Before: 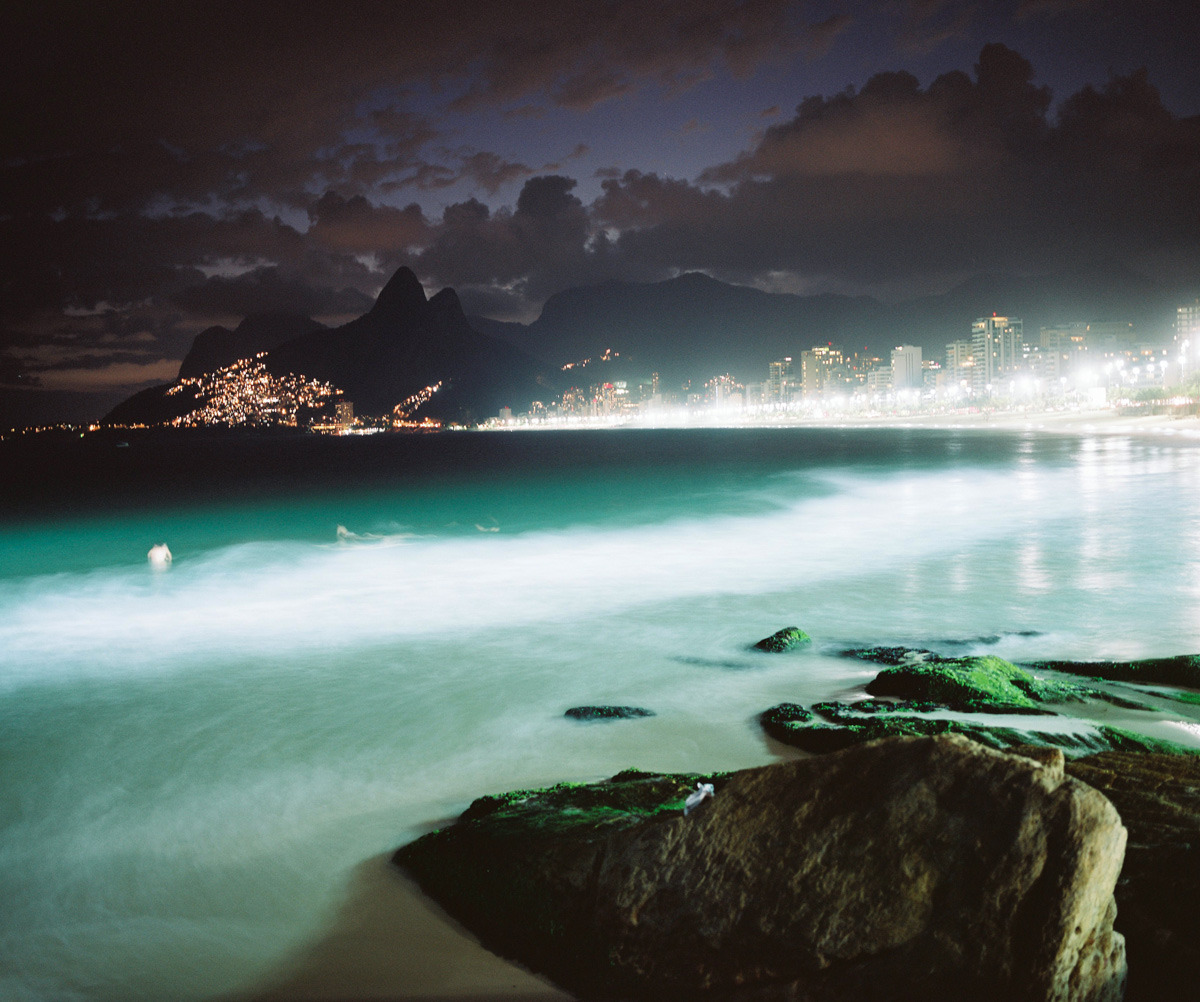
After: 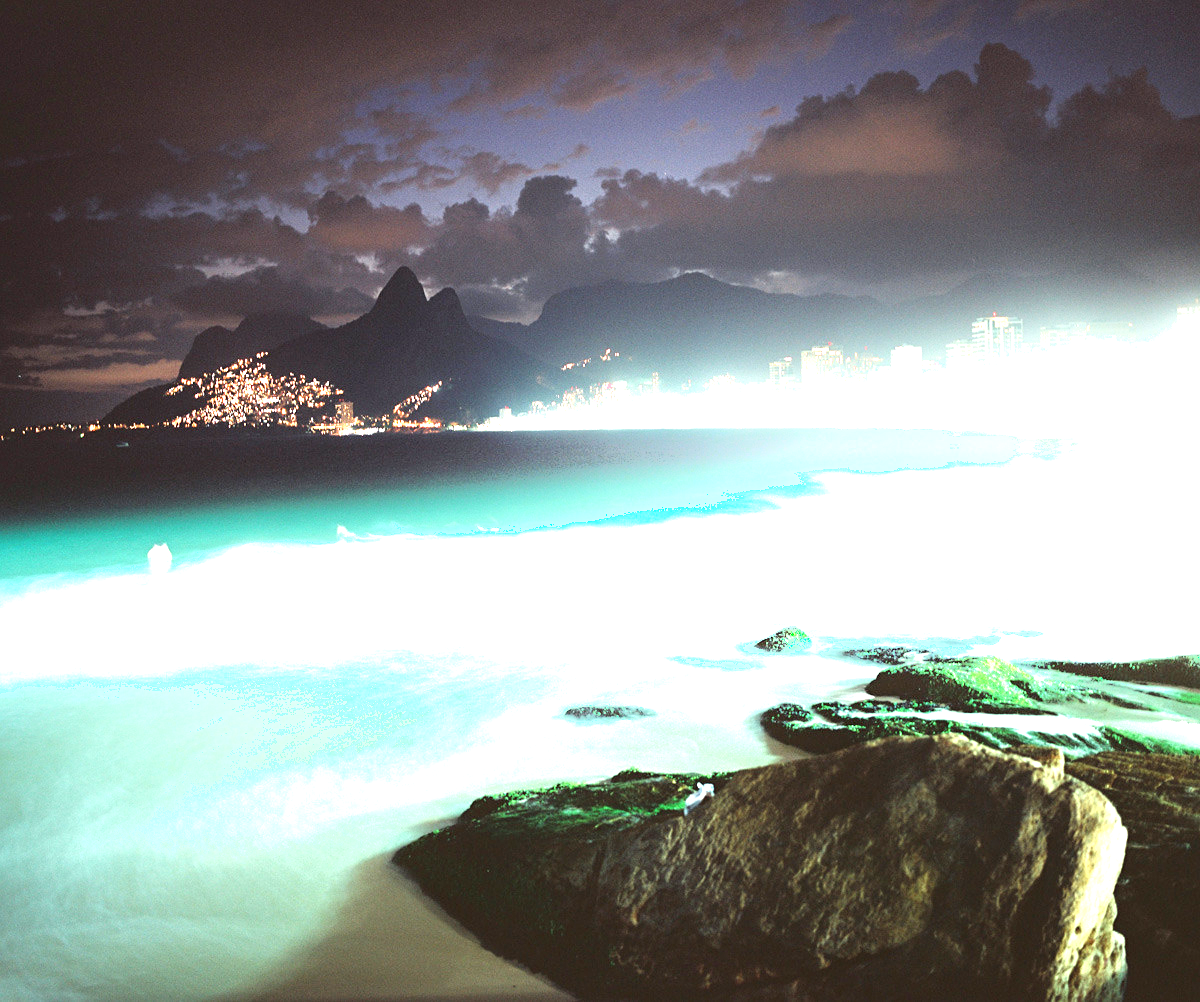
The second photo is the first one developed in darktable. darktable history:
exposure: black level correction 0, exposure 1.709 EV, compensate highlight preservation false
sharpen: amount 0.21
shadows and highlights: shadows -24.97, highlights 48.55, soften with gaussian
